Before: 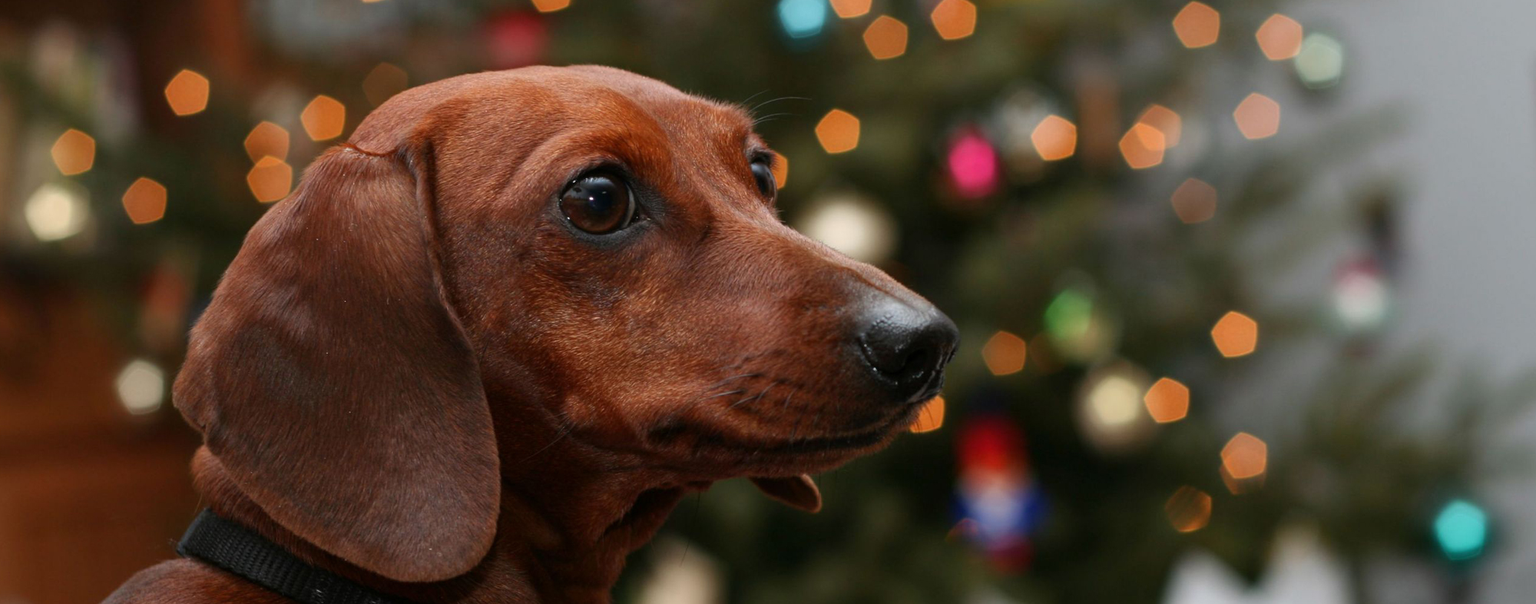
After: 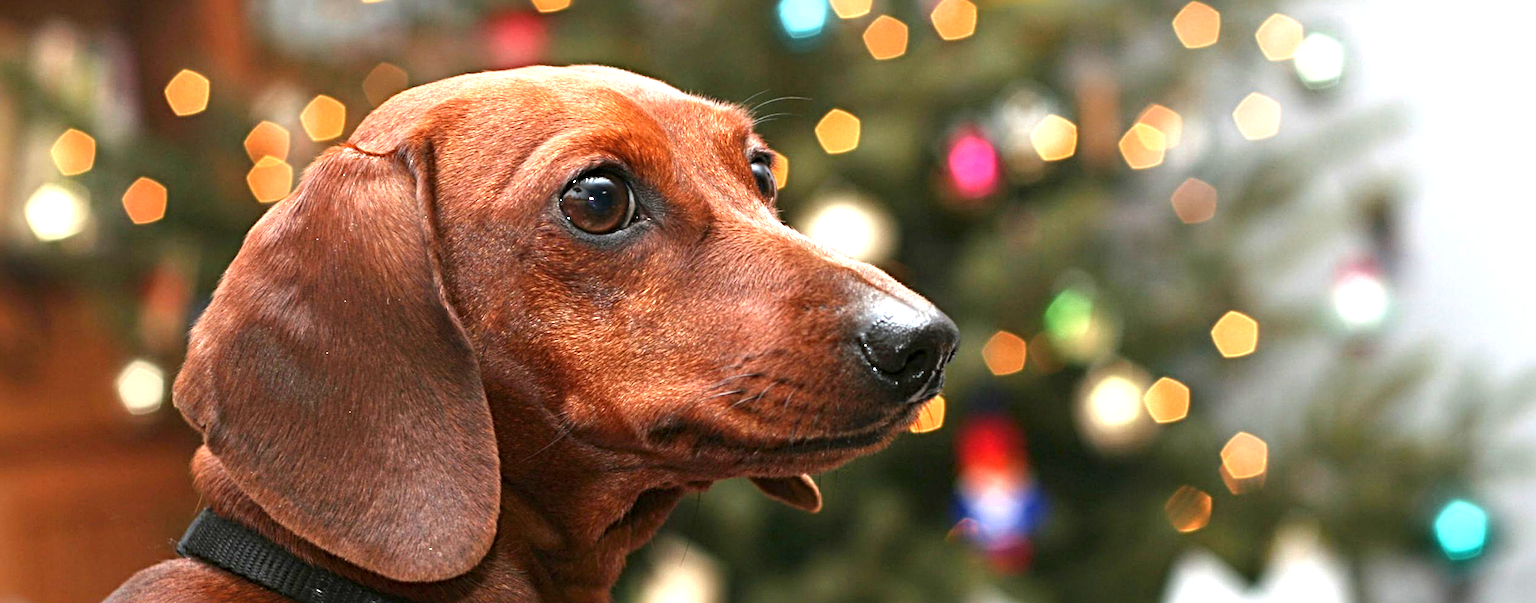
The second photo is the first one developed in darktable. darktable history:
exposure: black level correction 0, exposure 1.682 EV, compensate exposure bias true, compensate highlight preservation false
sharpen: radius 4.897
